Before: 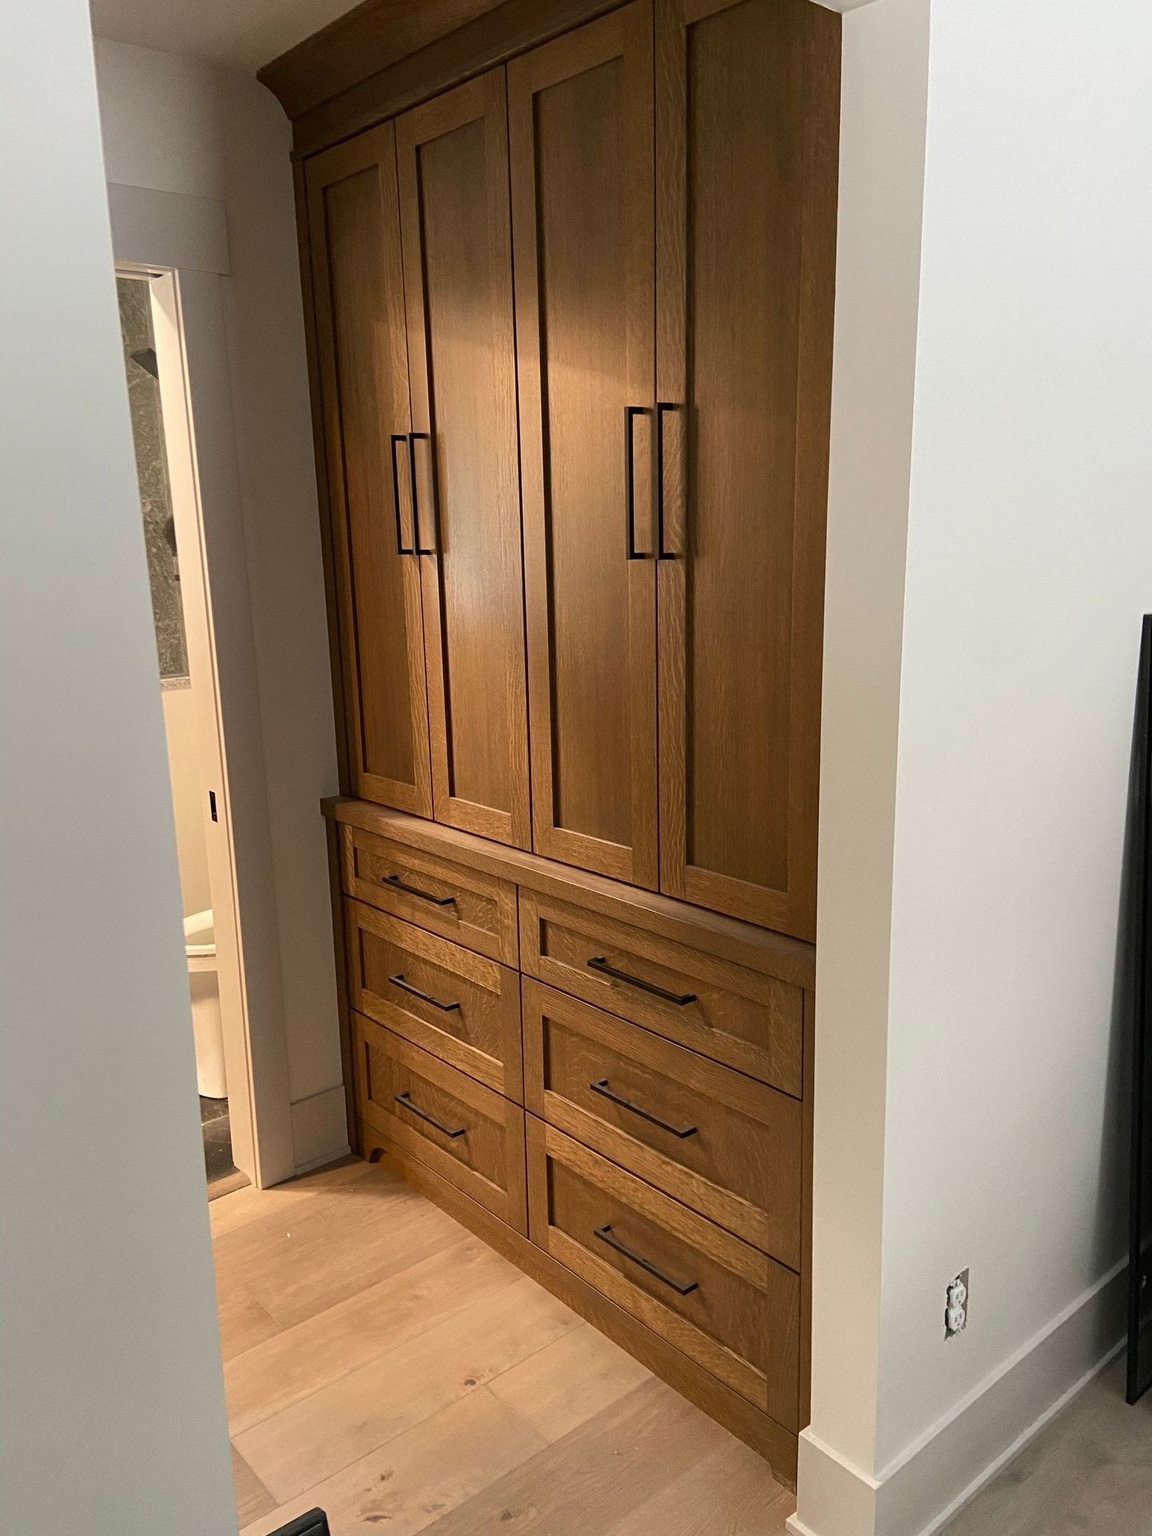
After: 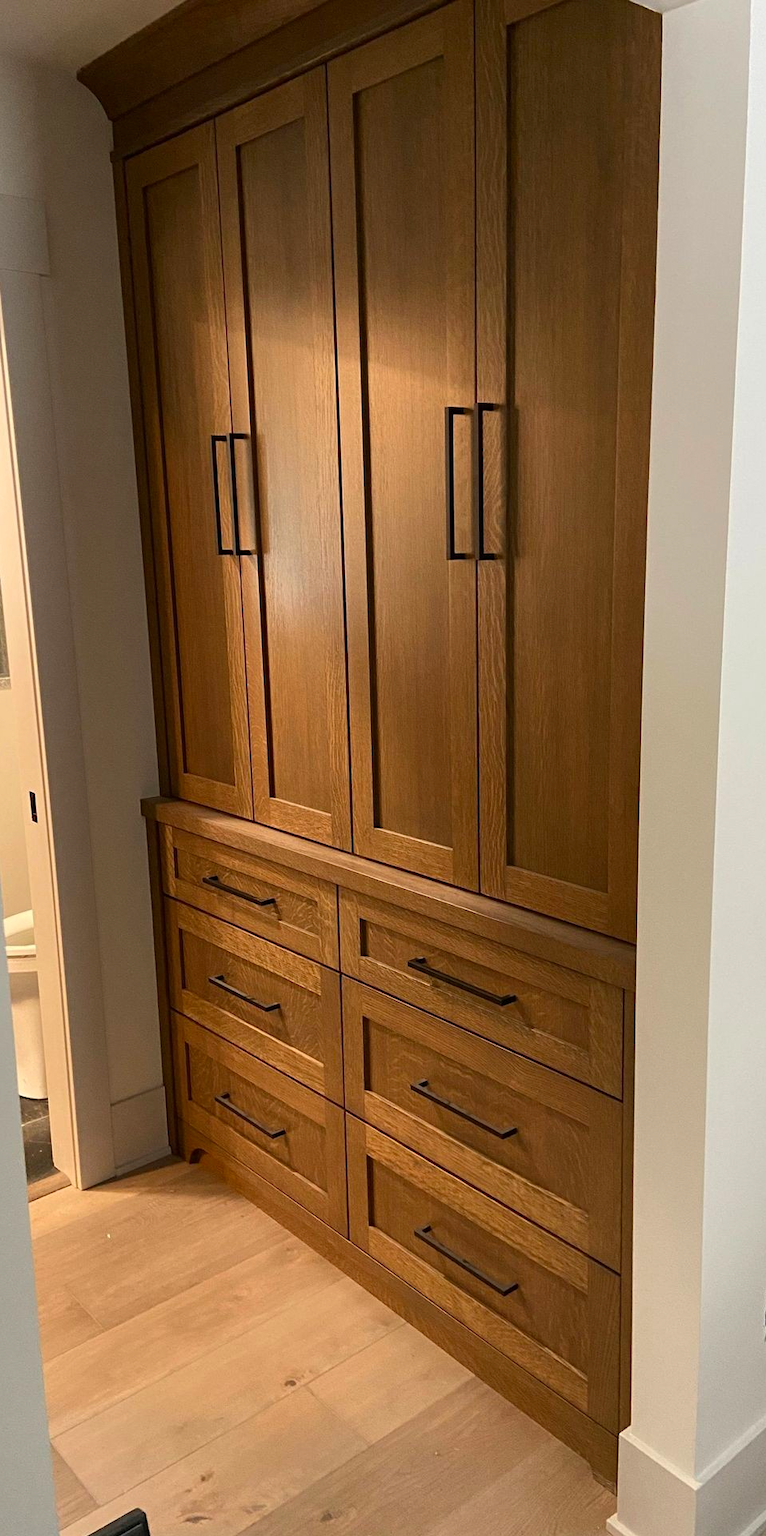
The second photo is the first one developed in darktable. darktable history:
contrast brightness saturation: contrast 0.037, saturation 0.156
crop and rotate: left 15.632%, right 17.784%
